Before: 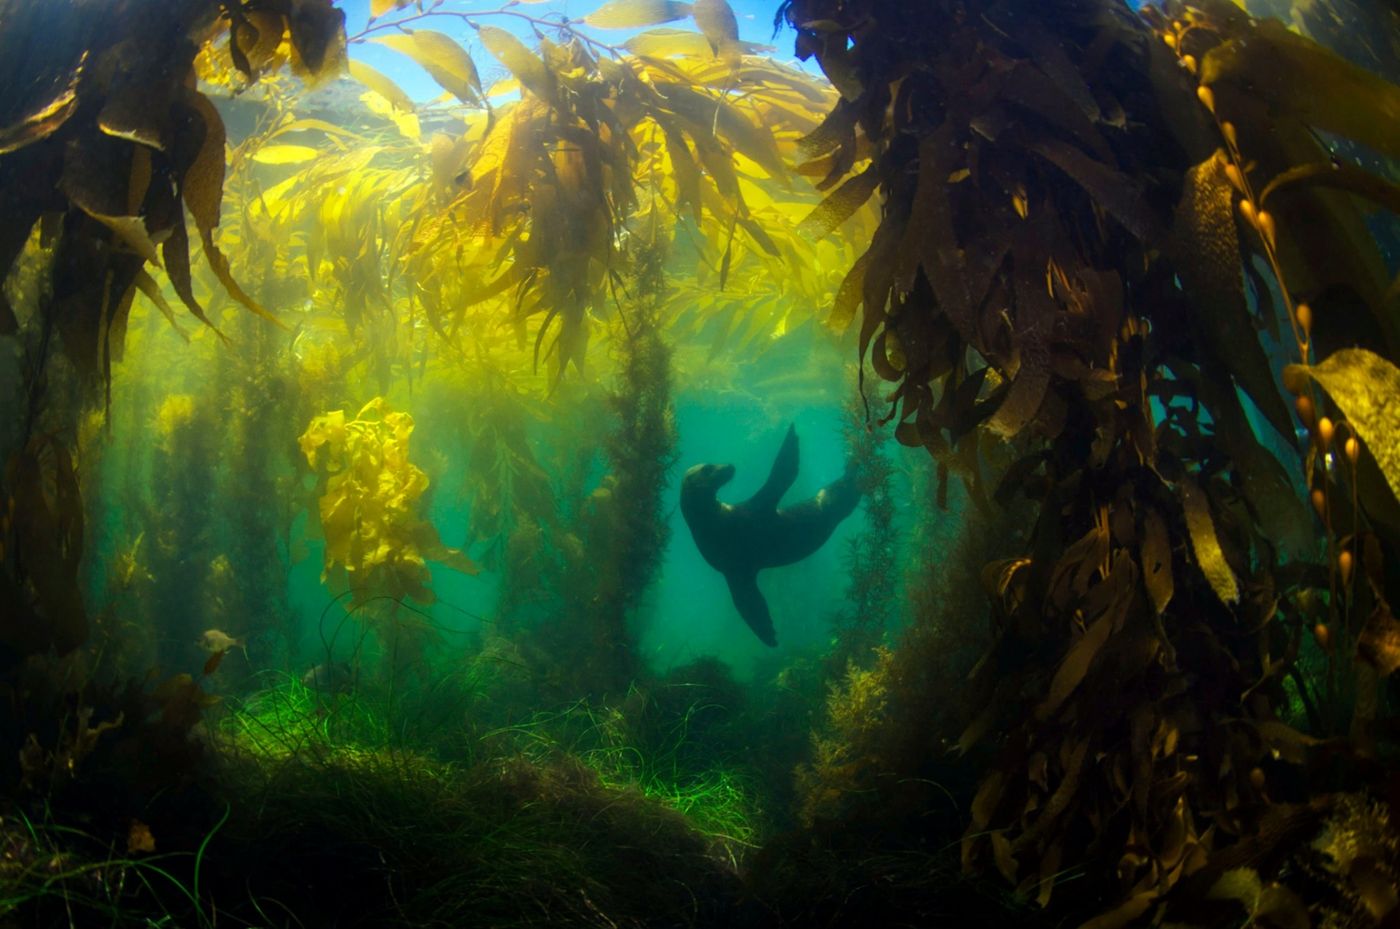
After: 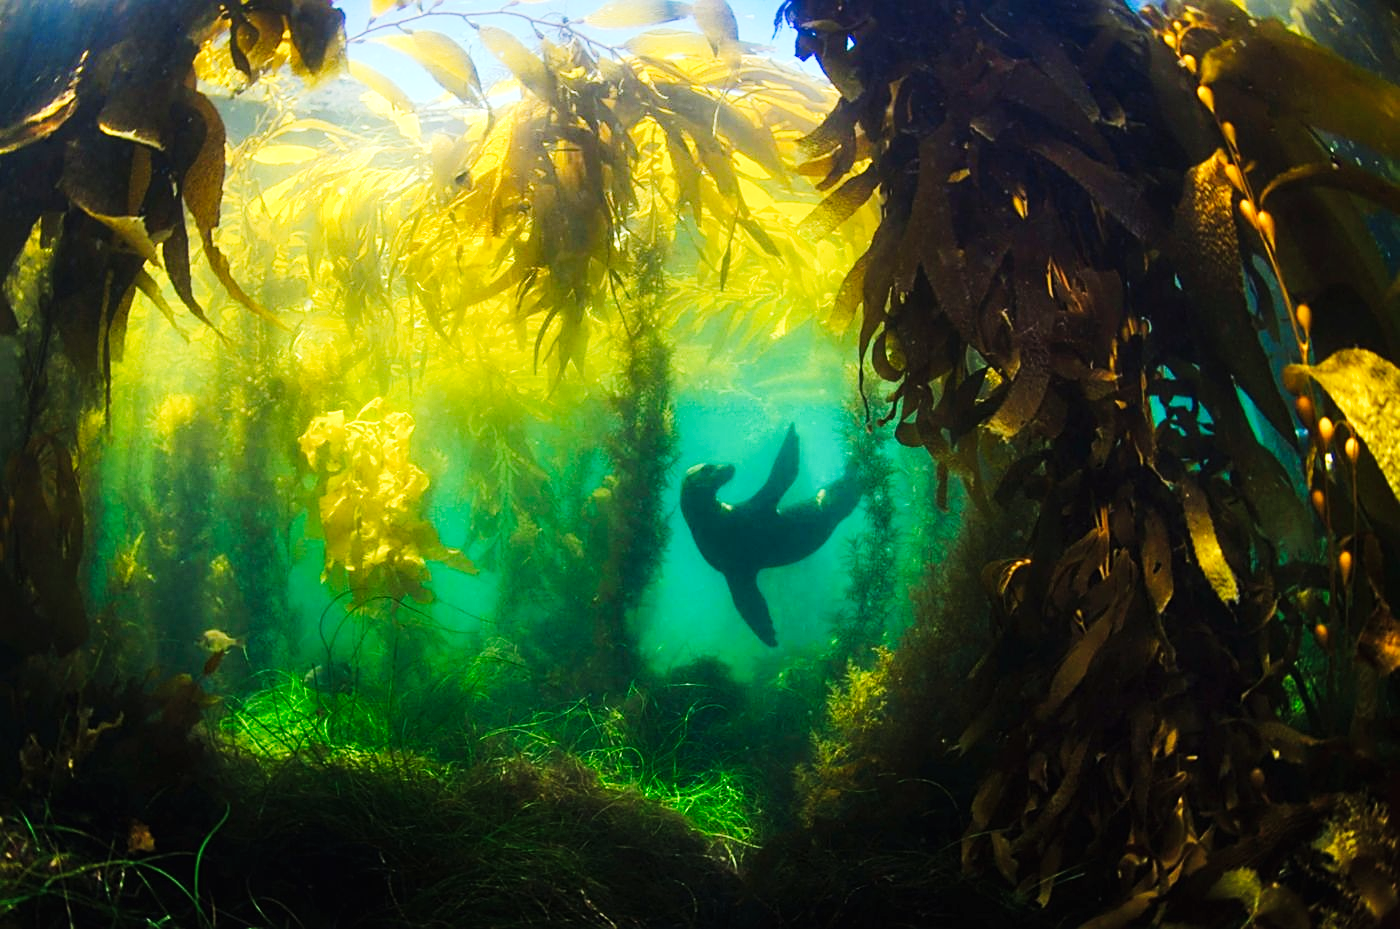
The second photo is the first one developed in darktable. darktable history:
sharpen: on, module defaults
tone curve: curves: ch0 [(0, 0.008) (0.107, 0.083) (0.283, 0.287) (0.429, 0.51) (0.607, 0.739) (0.789, 0.893) (0.998, 0.978)]; ch1 [(0, 0) (0.323, 0.339) (0.438, 0.427) (0.478, 0.484) (0.502, 0.502) (0.527, 0.525) (0.571, 0.579) (0.608, 0.629) (0.669, 0.704) (0.859, 0.899) (1, 1)]; ch2 [(0, 0) (0.33, 0.347) (0.421, 0.456) (0.473, 0.498) (0.502, 0.504) (0.522, 0.524) (0.549, 0.567) (0.593, 0.626) (0.676, 0.724) (1, 1)], preserve colors none
shadows and highlights: shadows 24.93, highlights -48.01, soften with gaussian
exposure: black level correction 0, exposure 0.498 EV, compensate exposure bias true, compensate highlight preservation false
